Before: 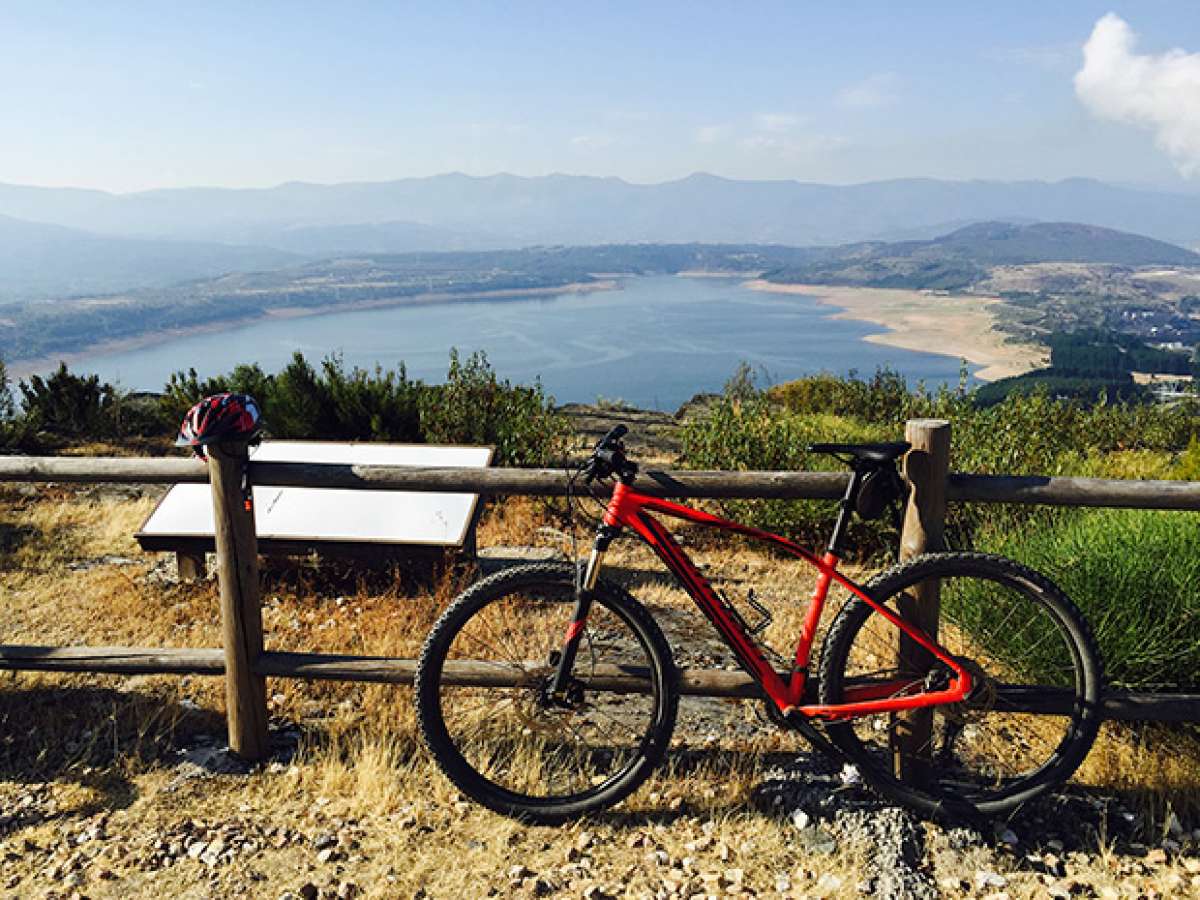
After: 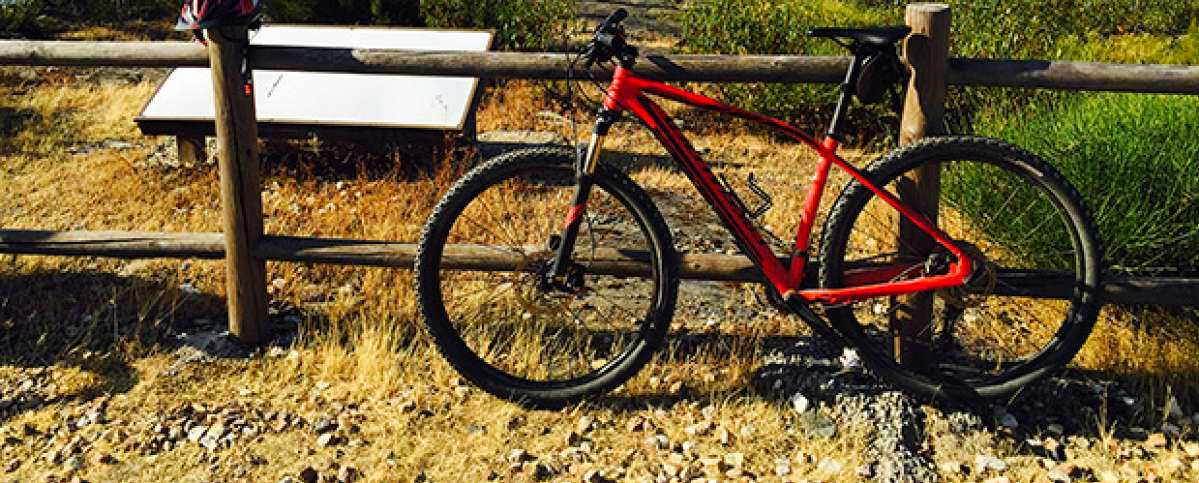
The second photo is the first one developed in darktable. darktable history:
crop and rotate: top 46.237%
color zones: curves: ch1 [(0.25, 0.61) (0.75, 0.248)]
velvia: on, module defaults
